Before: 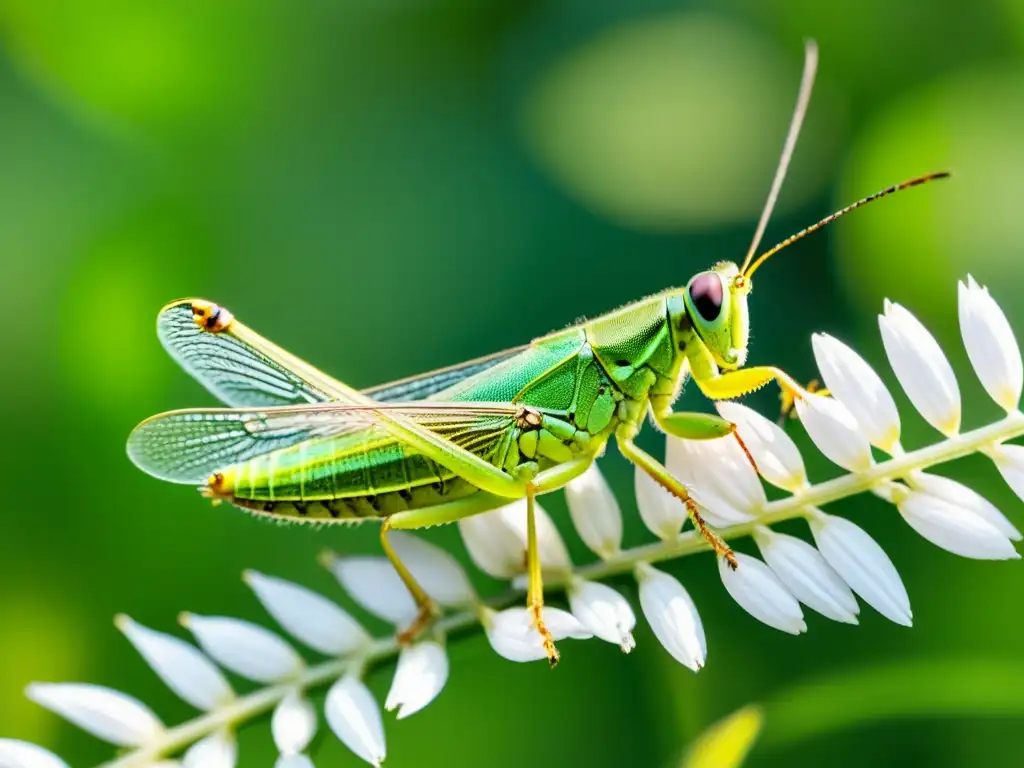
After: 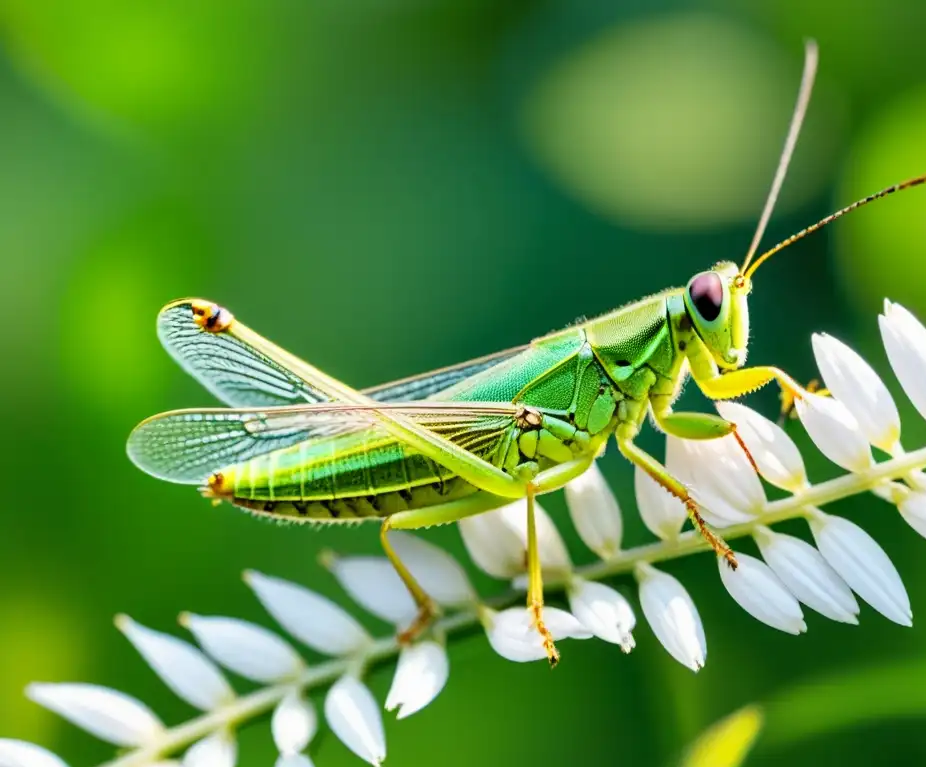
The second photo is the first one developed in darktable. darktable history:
crop: right 9.515%, bottom 0.038%
